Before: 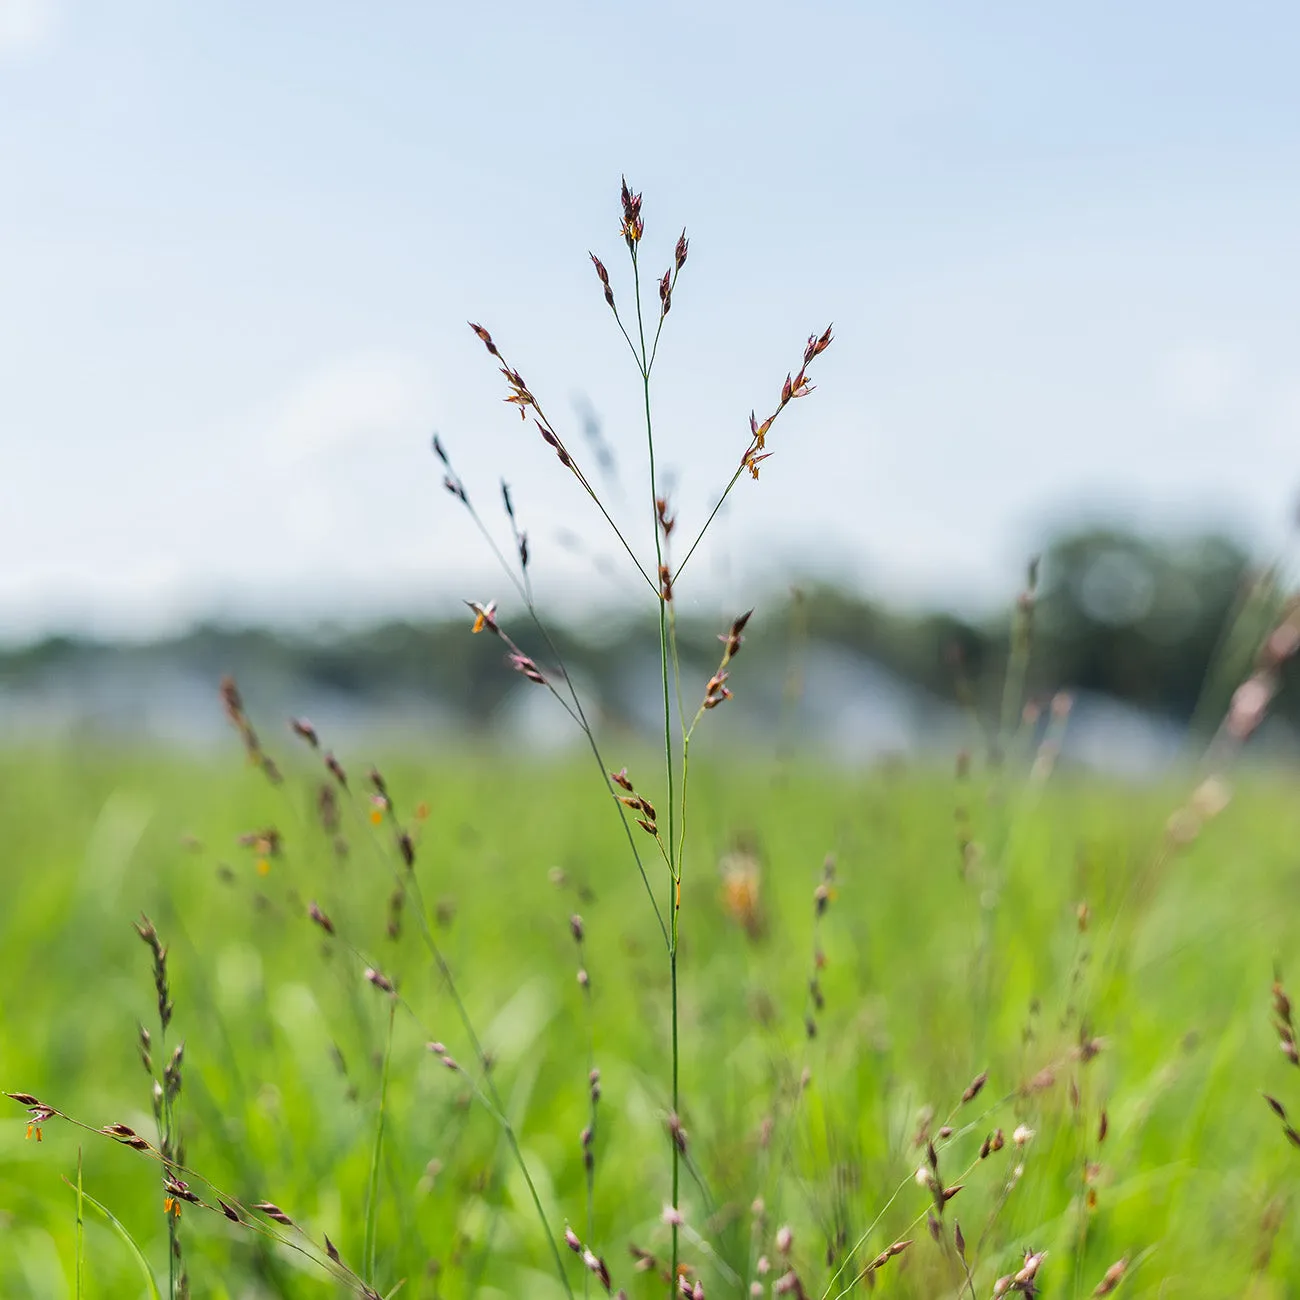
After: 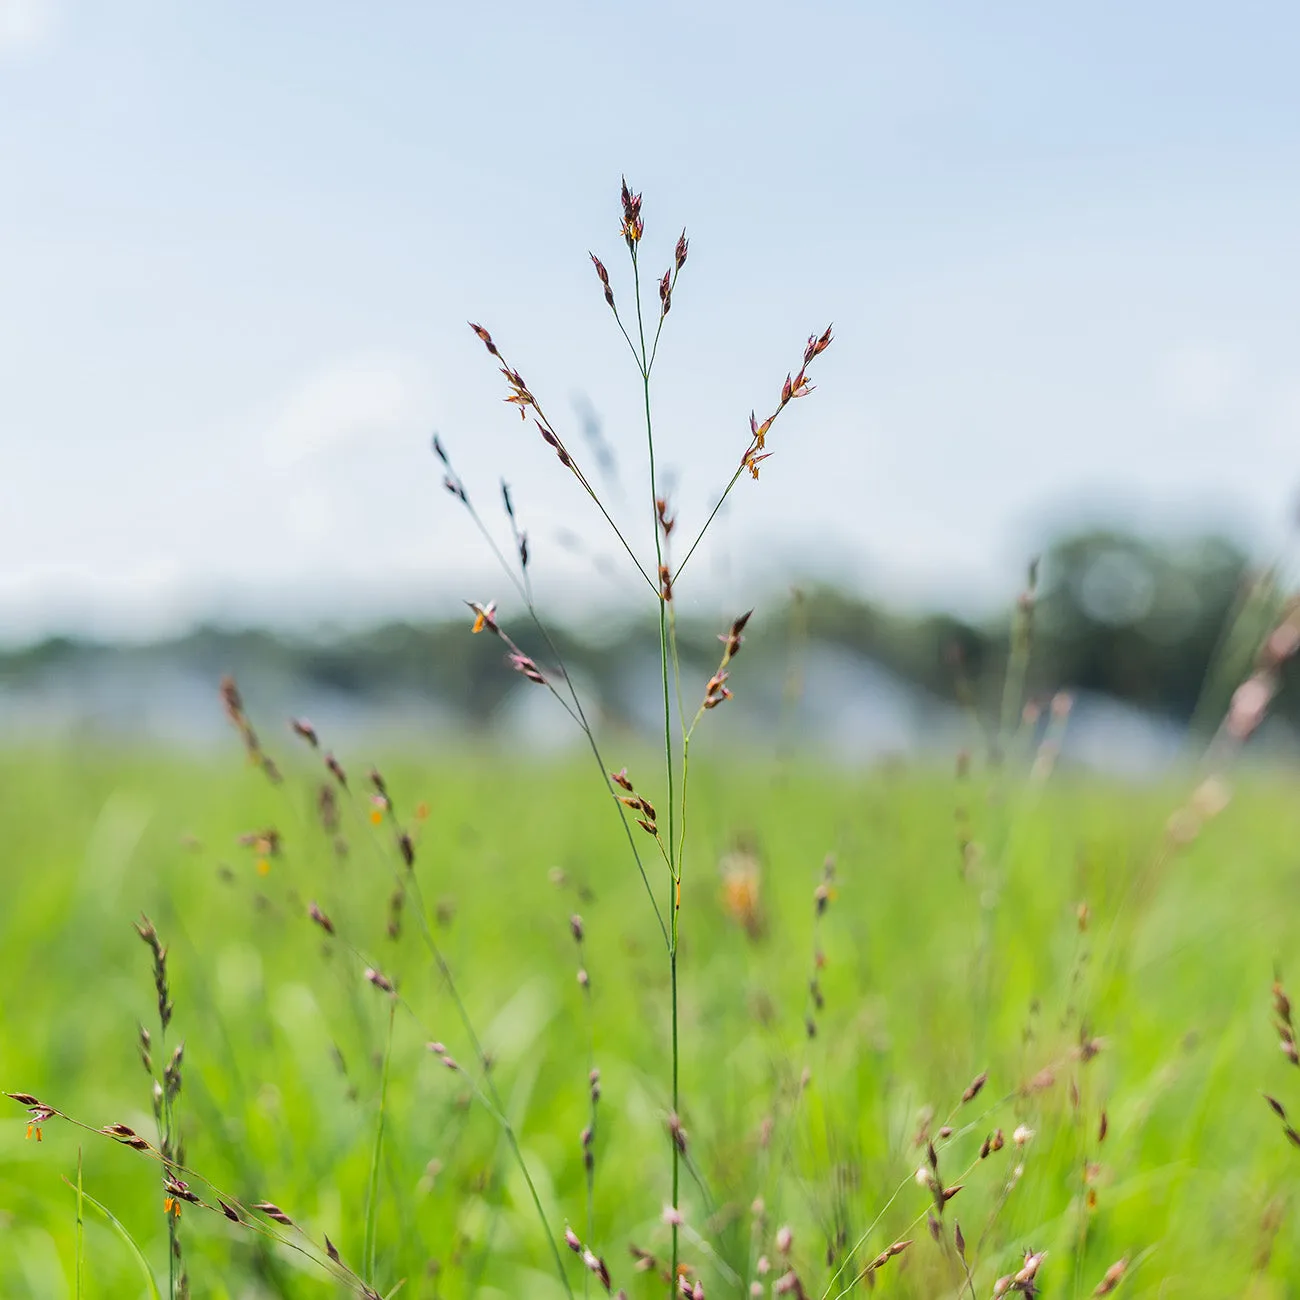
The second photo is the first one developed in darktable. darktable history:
exposure: compensate highlight preservation false
base curve: curves: ch0 [(0, 0) (0.262, 0.32) (0.722, 0.705) (1, 1)]
